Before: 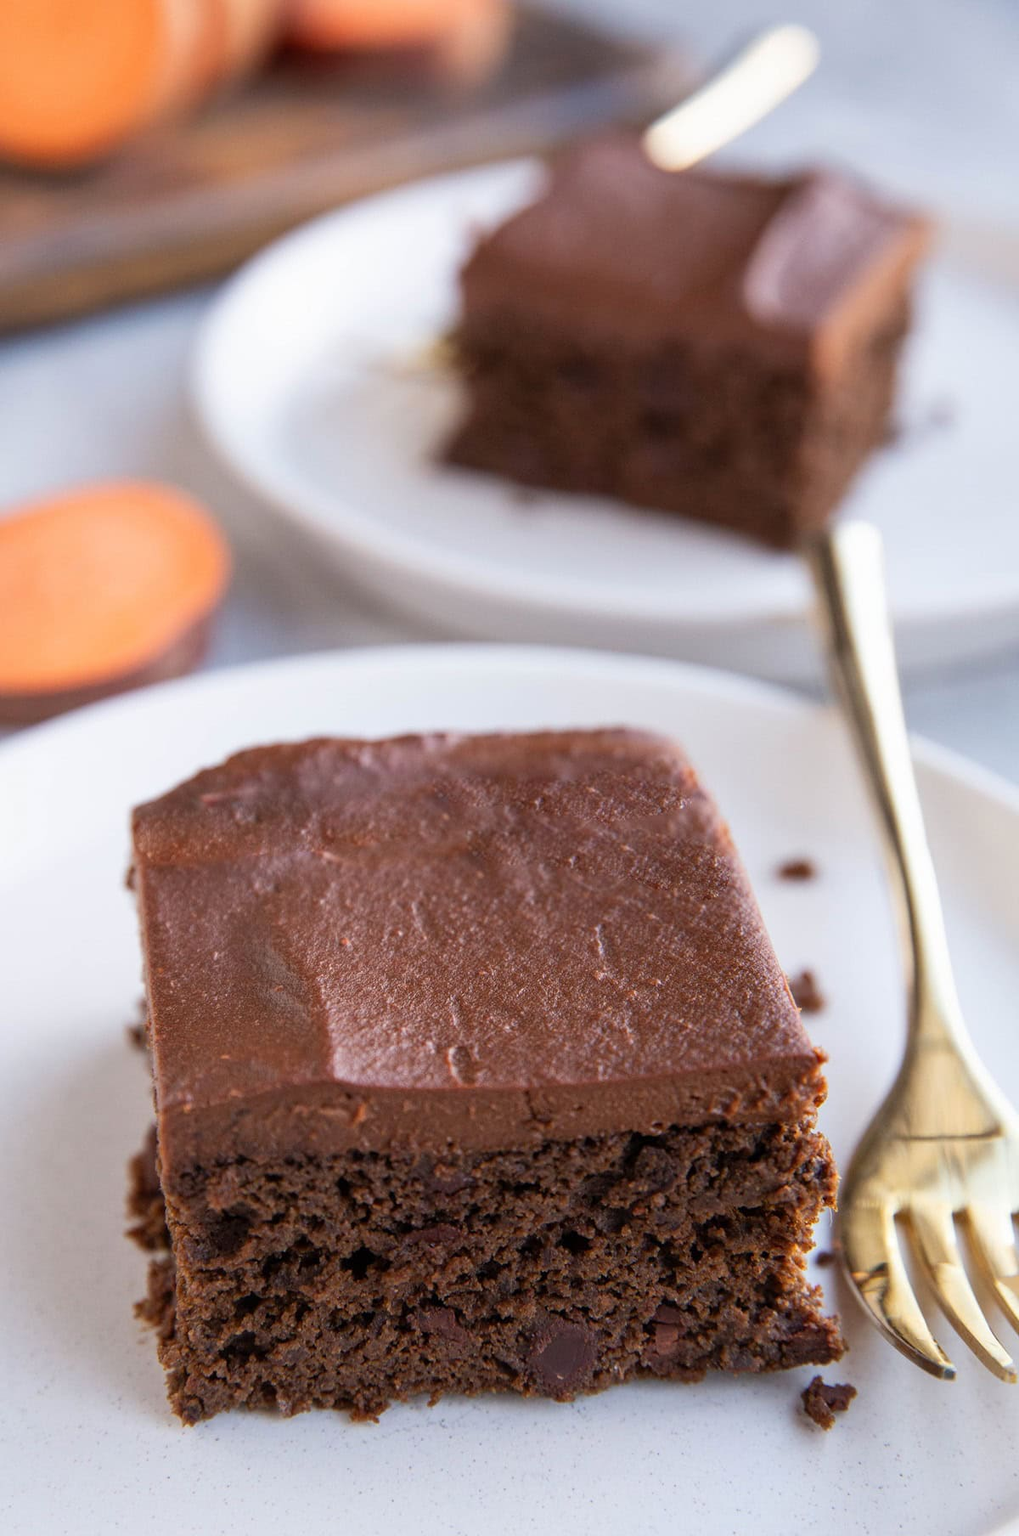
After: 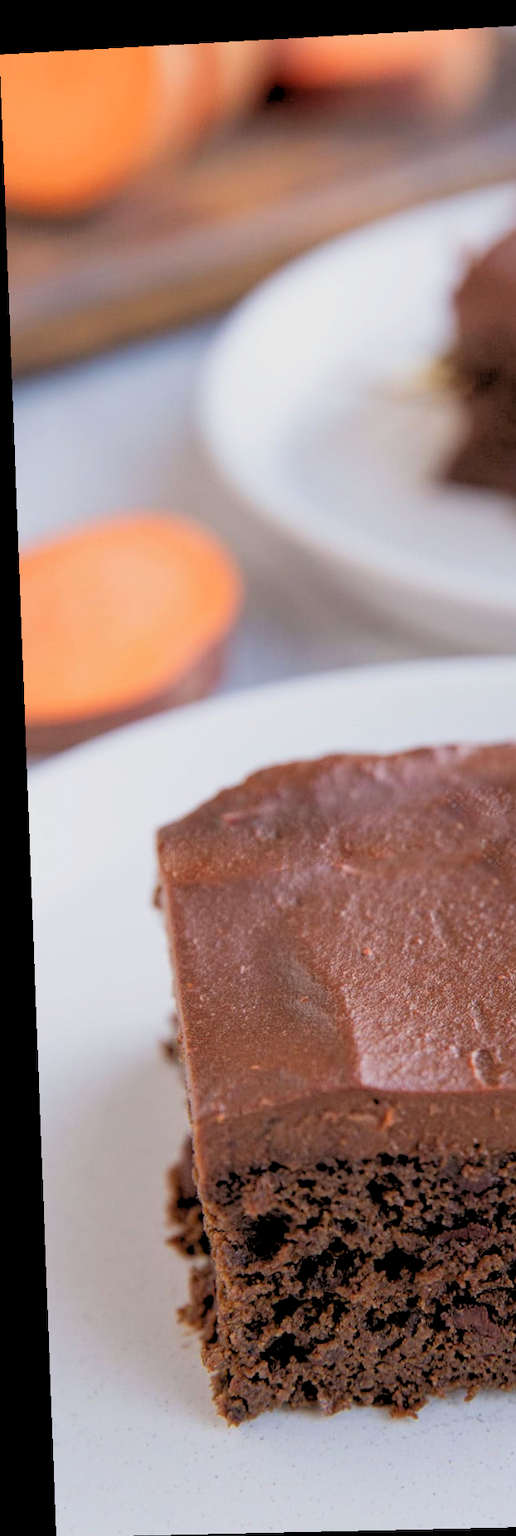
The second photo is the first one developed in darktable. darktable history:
crop and rotate: left 0%, top 0%, right 50.845%
rotate and perspective: rotation -2.22°, lens shift (horizontal) -0.022, automatic cropping off
rgb levels: preserve colors sum RGB, levels [[0.038, 0.433, 0.934], [0, 0.5, 1], [0, 0.5, 1]]
